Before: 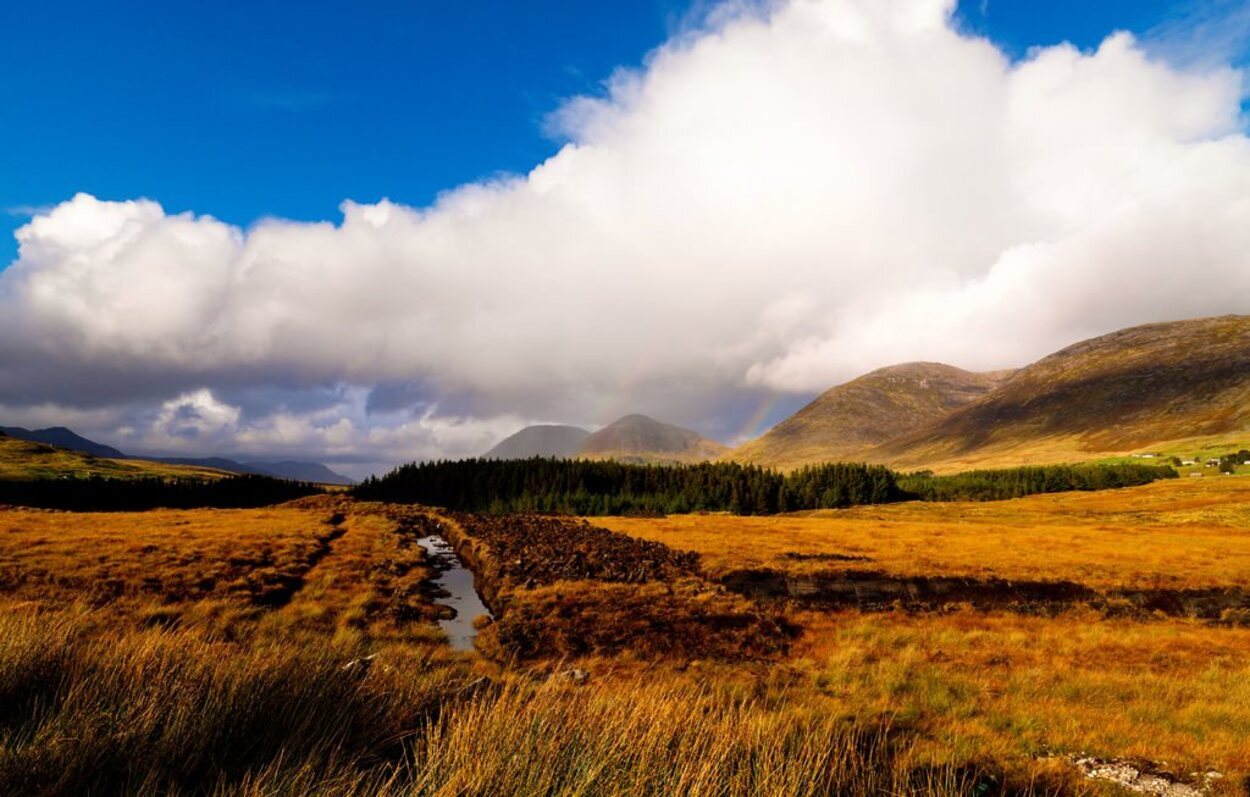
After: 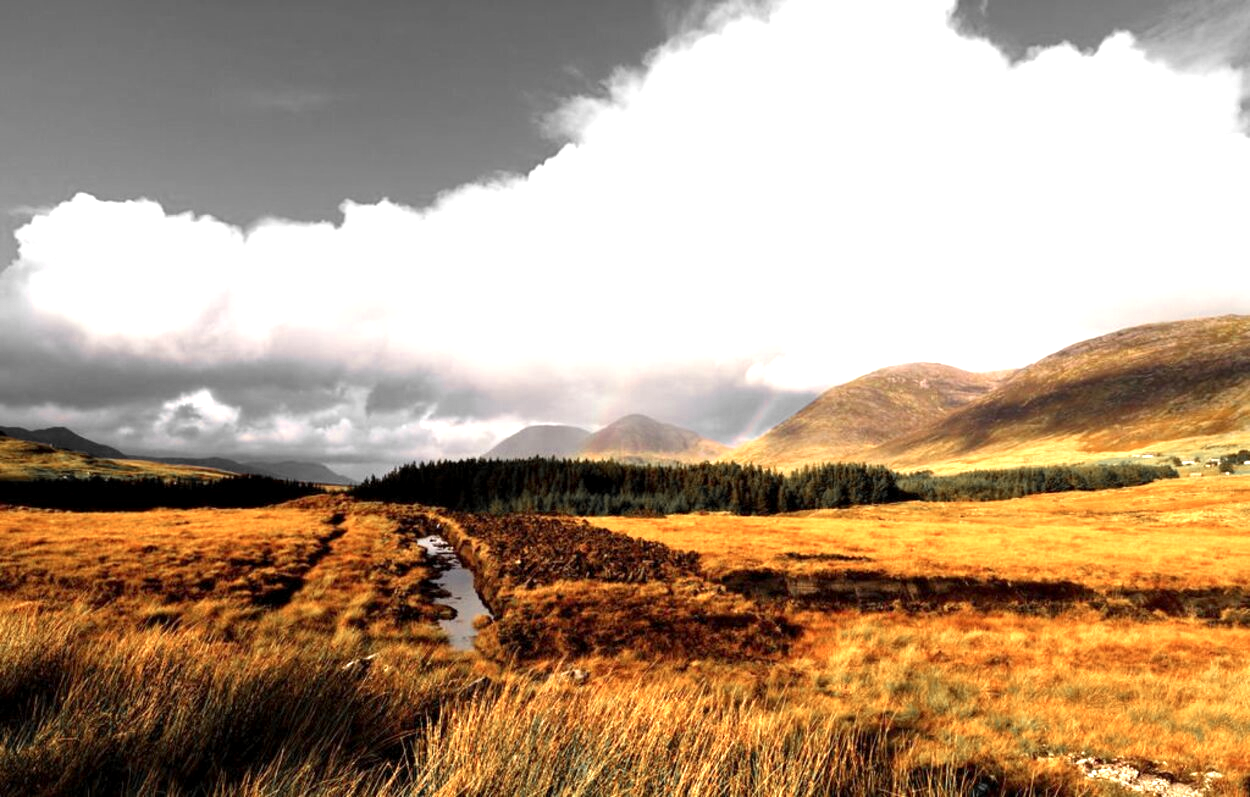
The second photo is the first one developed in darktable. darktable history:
exposure: black level correction 0.001, exposure 0.965 EV, compensate highlight preservation false
color zones: curves: ch0 [(0, 0.447) (0.184, 0.543) (0.323, 0.476) (0.429, 0.445) (0.571, 0.443) (0.714, 0.451) (0.857, 0.452) (1, 0.447)]; ch1 [(0, 0.464) (0.176, 0.46) (0.287, 0.177) (0.429, 0.002) (0.571, 0) (0.714, 0) (0.857, 0) (1, 0.464)]
